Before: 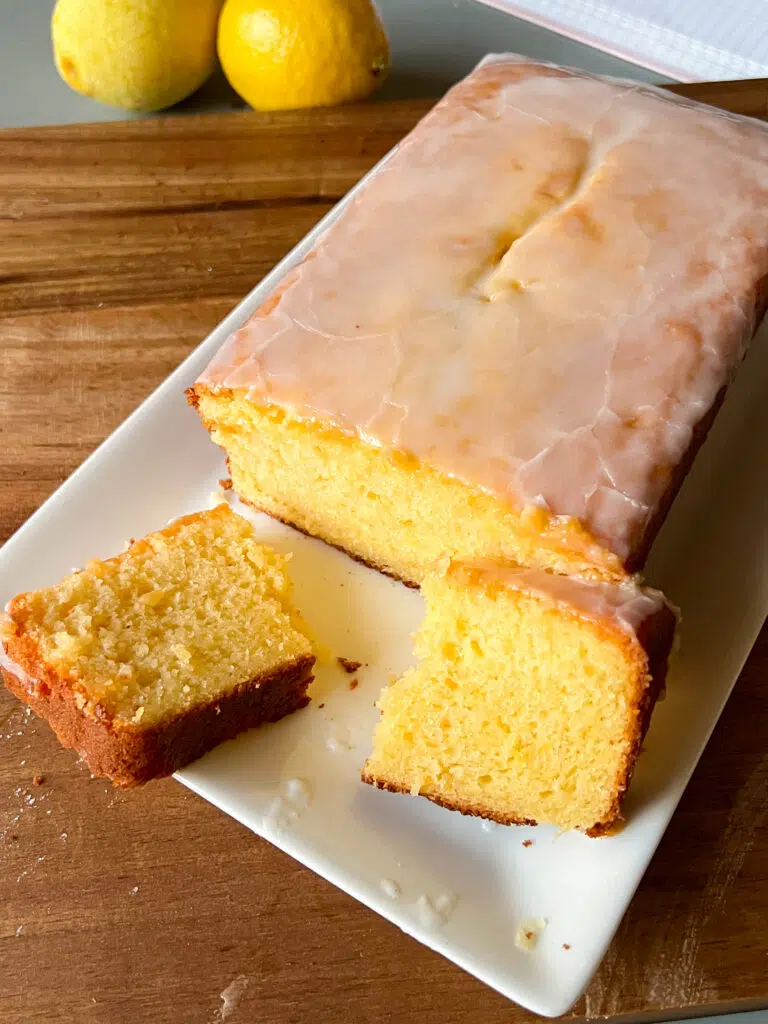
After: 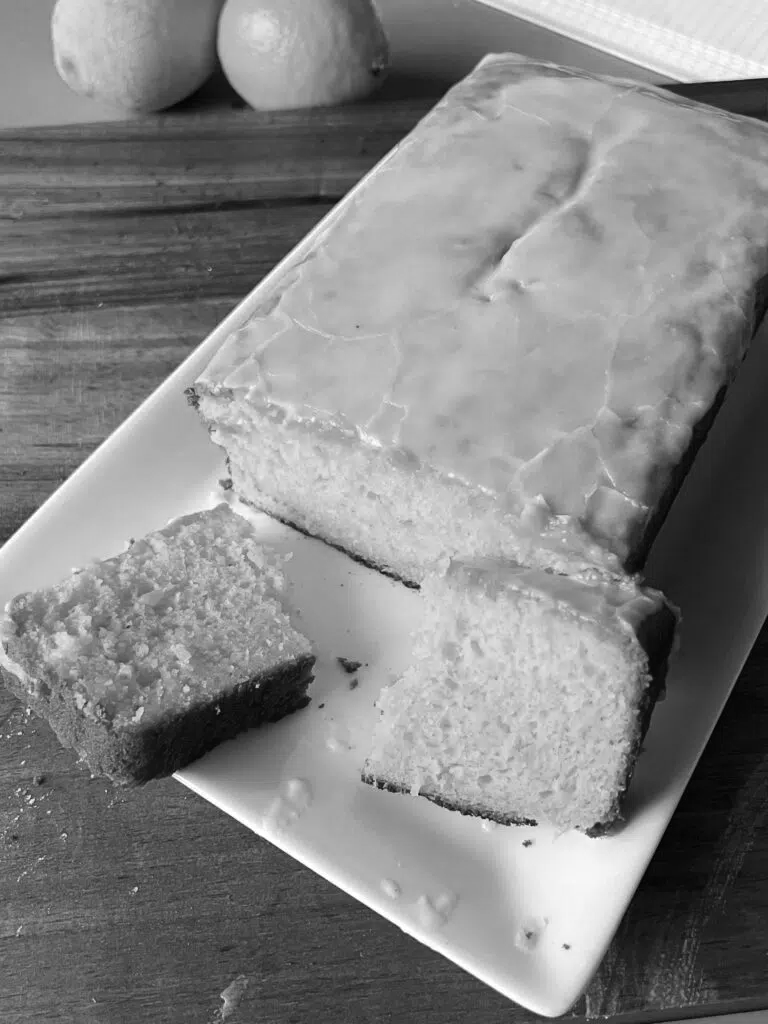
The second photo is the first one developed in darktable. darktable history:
color calibration: output gray [0.23, 0.37, 0.4, 0], illuminant custom, x 0.371, y 0.383, temperature 4281.91 K
